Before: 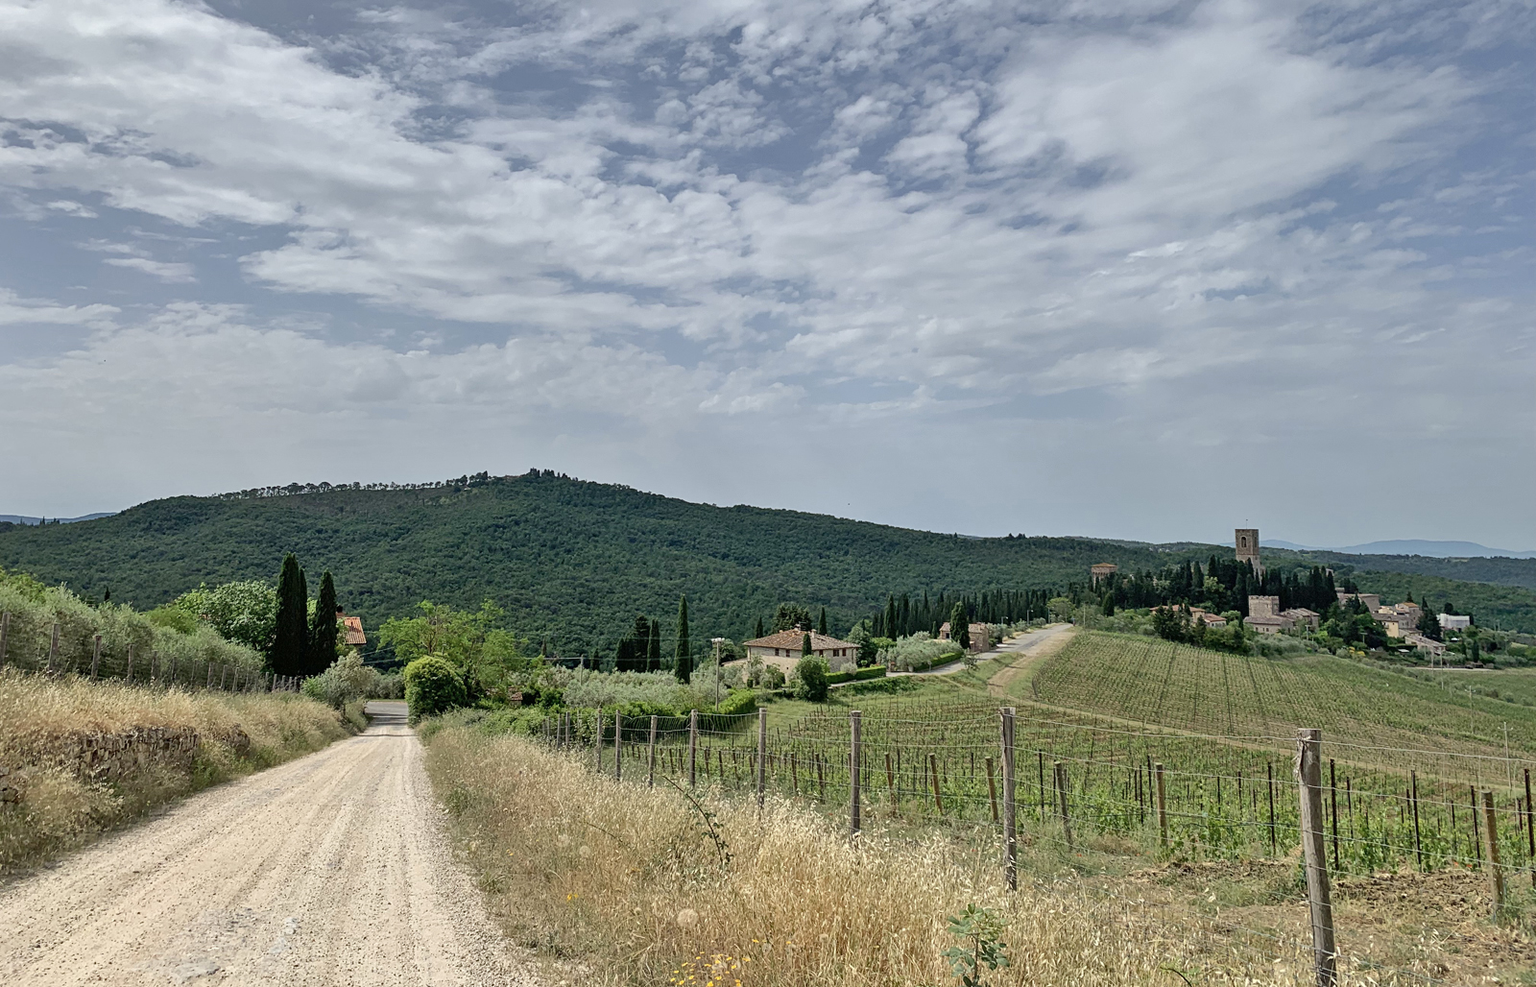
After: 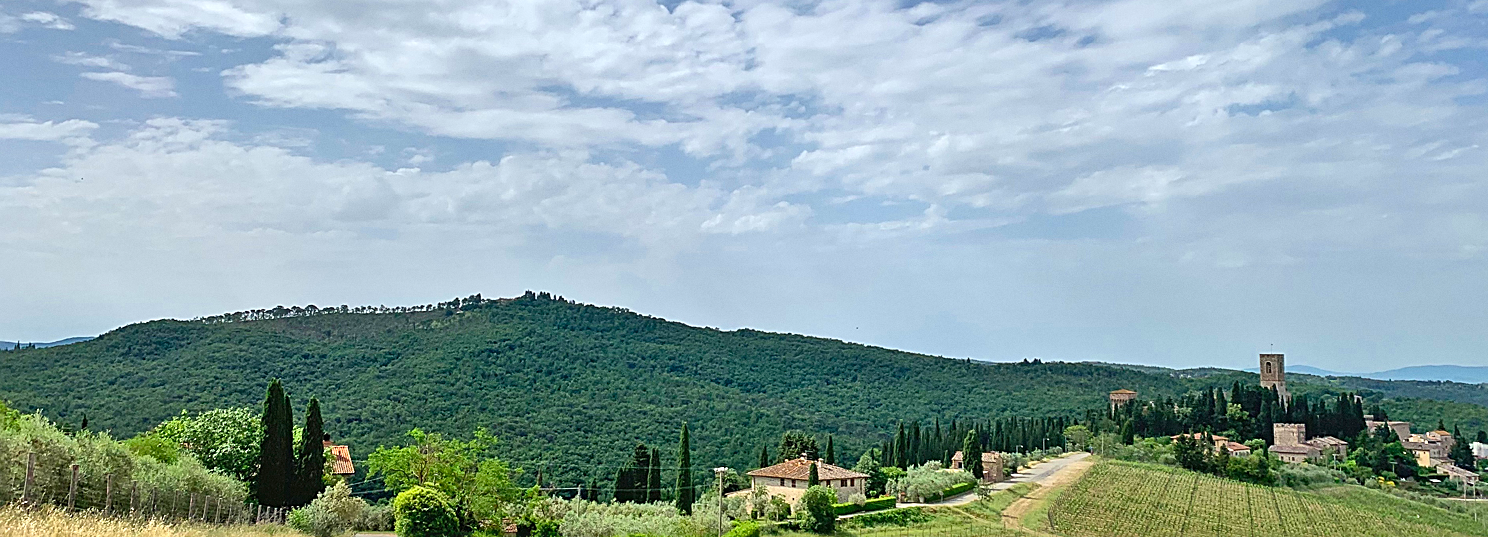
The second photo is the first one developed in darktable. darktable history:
exposure: black level correction -0.002, exposure 0.54 EV, compensate highlight preservation false
crop: left 1.744%, top 19.225%, right 5.069%, bottom 28.357%
color zones: curves: ch0 [(0, 0.613) (0.01, 0.613) (0.245, 0.448) (0.498, 0.529) (0.642, 0.665) (0.879, 0.777) (0.99, 0.613)]; ch1 [(0, 0) (0.143, 0) (0.286, 0) (0.429, 0) (0.571, 0) (0.714, 0) (0.857, 0)], mix -131.09%
grain: coarseness 0.09 ISO, strength 10%
sharpen: on, module defaults
